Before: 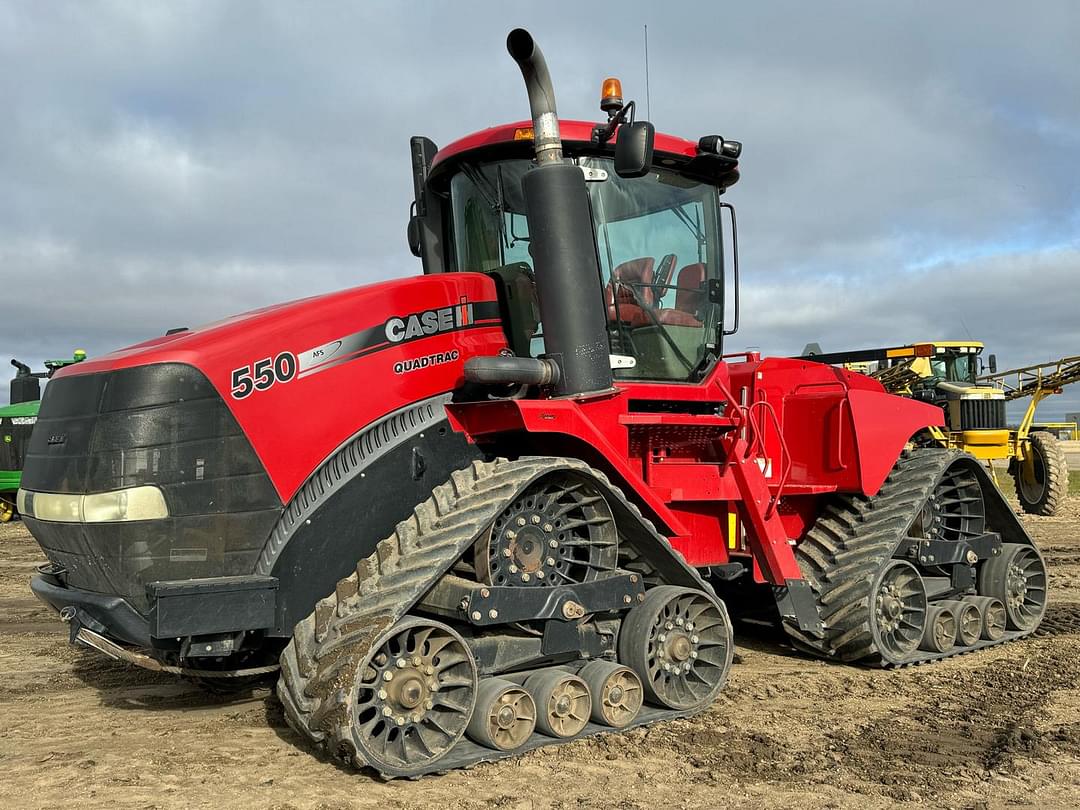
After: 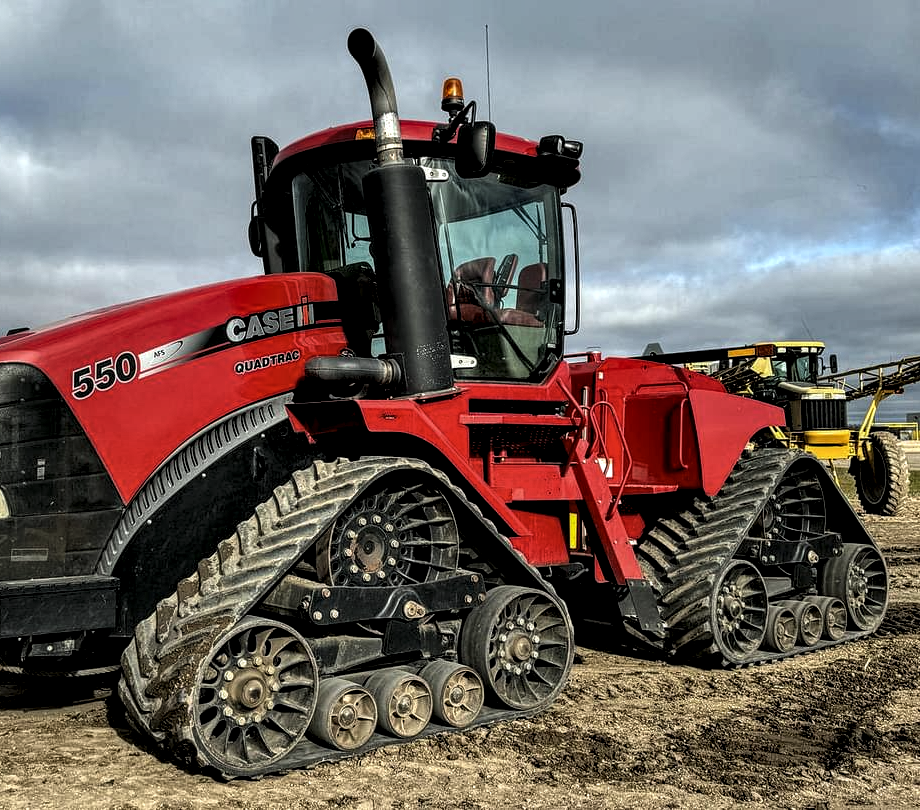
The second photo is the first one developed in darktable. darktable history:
levels: levels [0.116, 0.574, 1]
local contrast: highlights 65%, shadows 53%, detail 168%, midtone range 0.517
crop and rotate: left 14.724%
